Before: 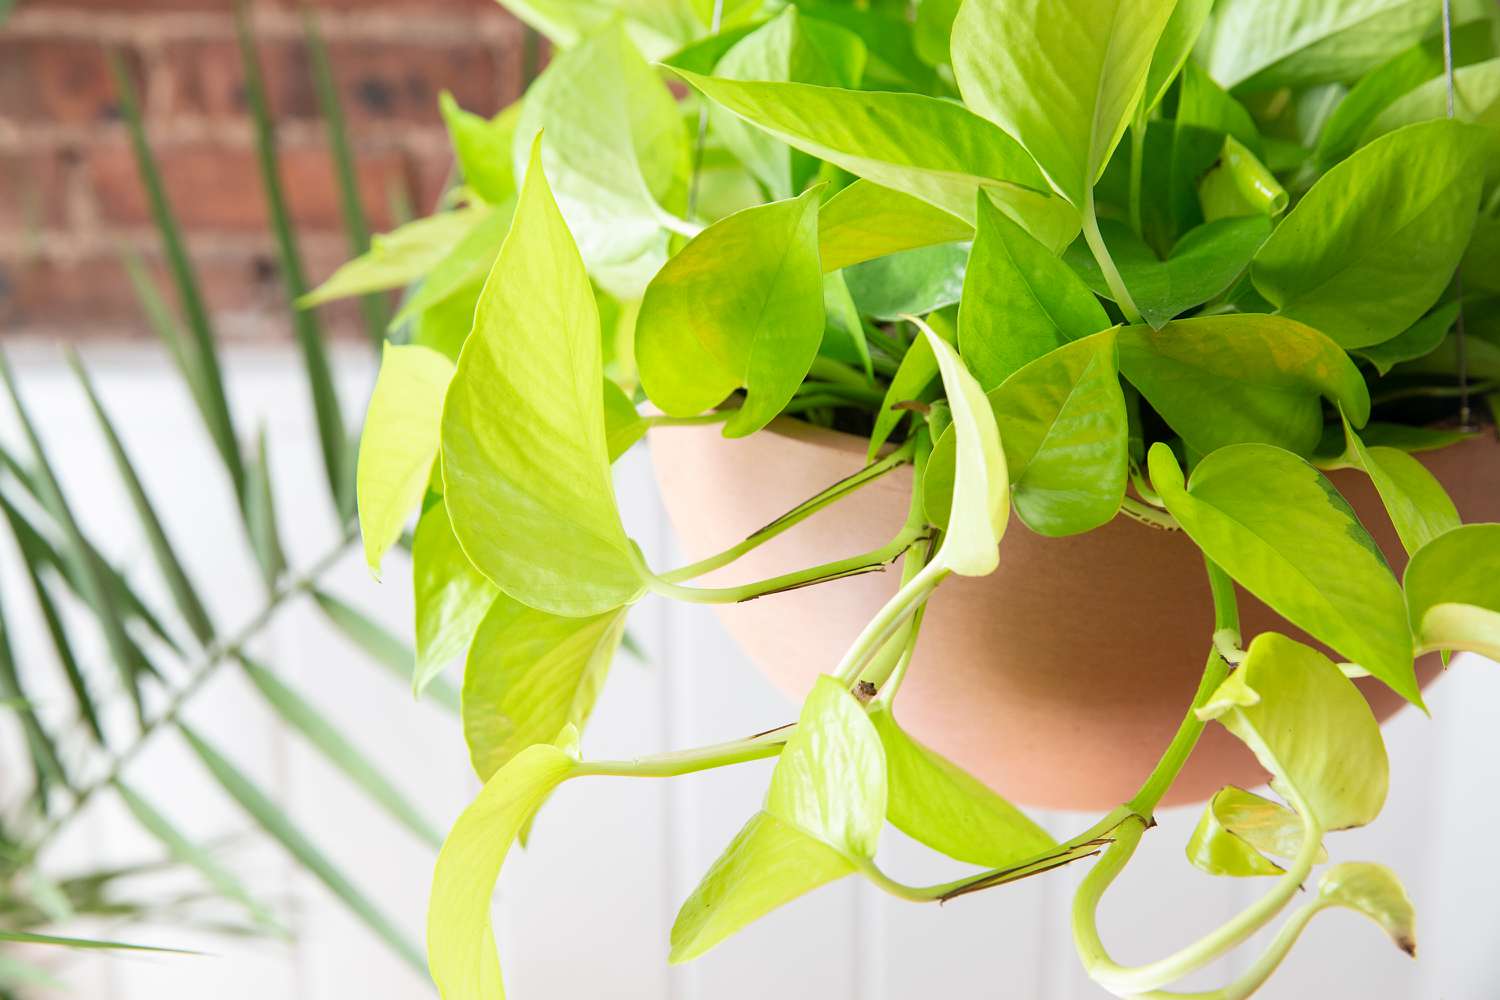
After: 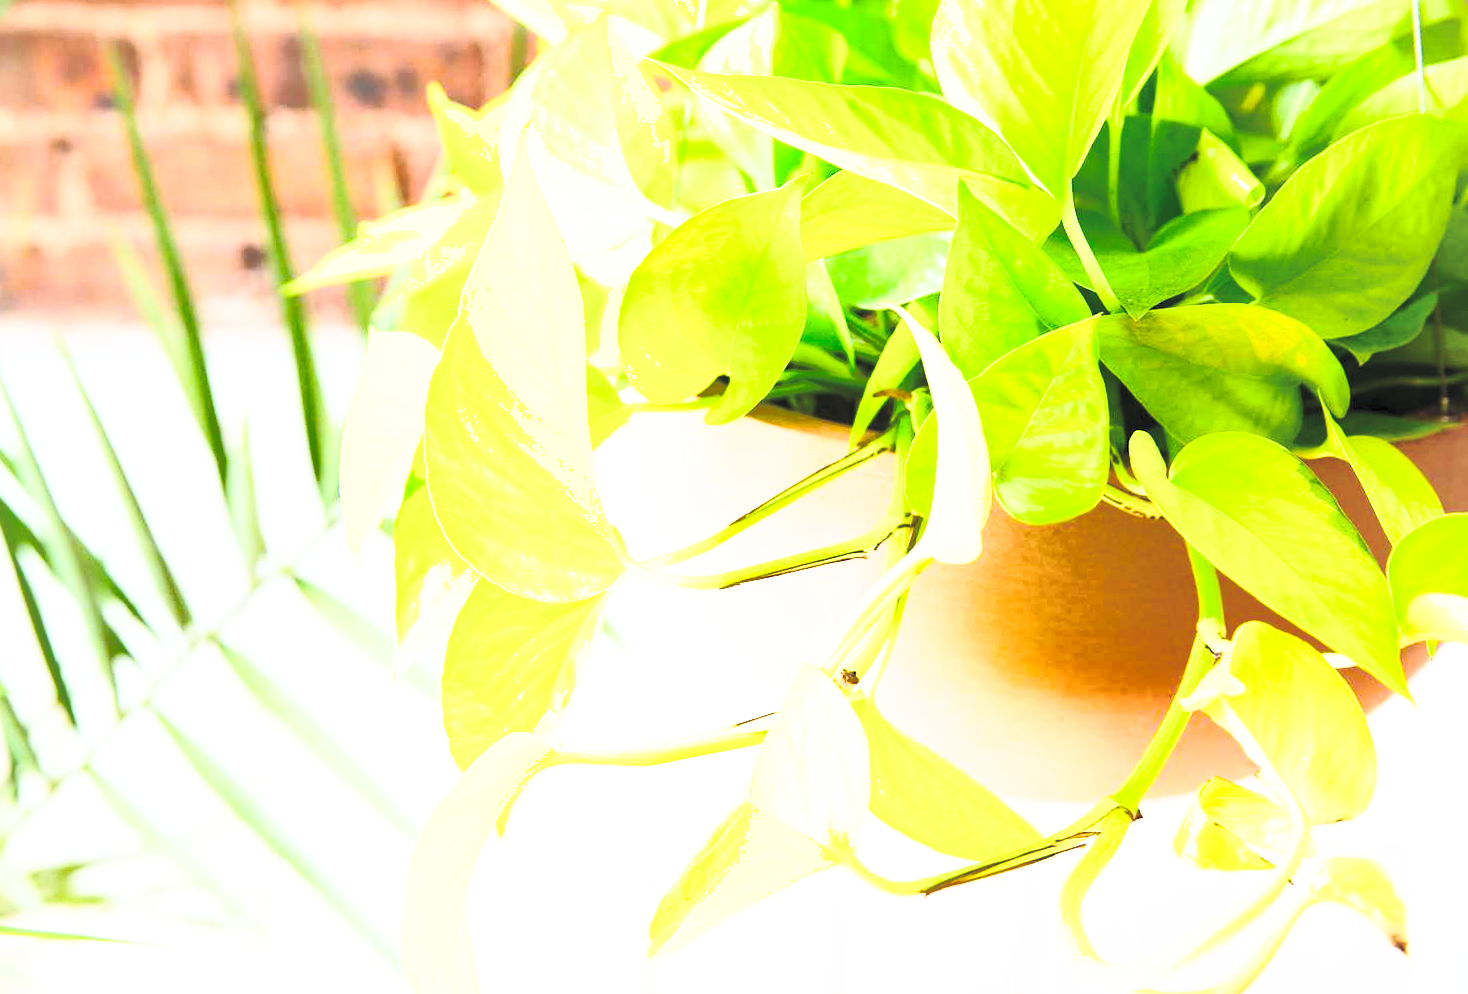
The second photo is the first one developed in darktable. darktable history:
rotate and perspective: rotation 0.226°, lens shift (vertical) -0.042, crop left 0.023, crop right 0.982, crop top 0.006, crop bottom 0.994
base curve: curves: ch0 [(0, 0) (0.028, 0.03) (0.121, 0.232) (0.46, 0.748) (0.859, 0.968) (1, 1)], preserve colors none
color balance: contrast 10%
shadows and highlights: on, module defaults
contrast brightness saturation: contrast 0.43, brightness 0.56, saturation -0.19
color balance rgb: linear chroma grading › shadows 32%, linear chroma grading › global chroma -2%, linear chroma grading › mid-tones 4%, perceptual saturation grading › global saturation -2%, perceptual saturation grading › highlights -8%, perceptual saturation grading › mid-tones 8%, perceptual saturation grading › shadows 4%, perceptual brilliance grading › highlights 8%, perceptual brilliance grading › mid-tones 4%, perceptual brilliance grading › shadows 2%, global vibrance 16%, saturation formula JzAzBz (2021)
